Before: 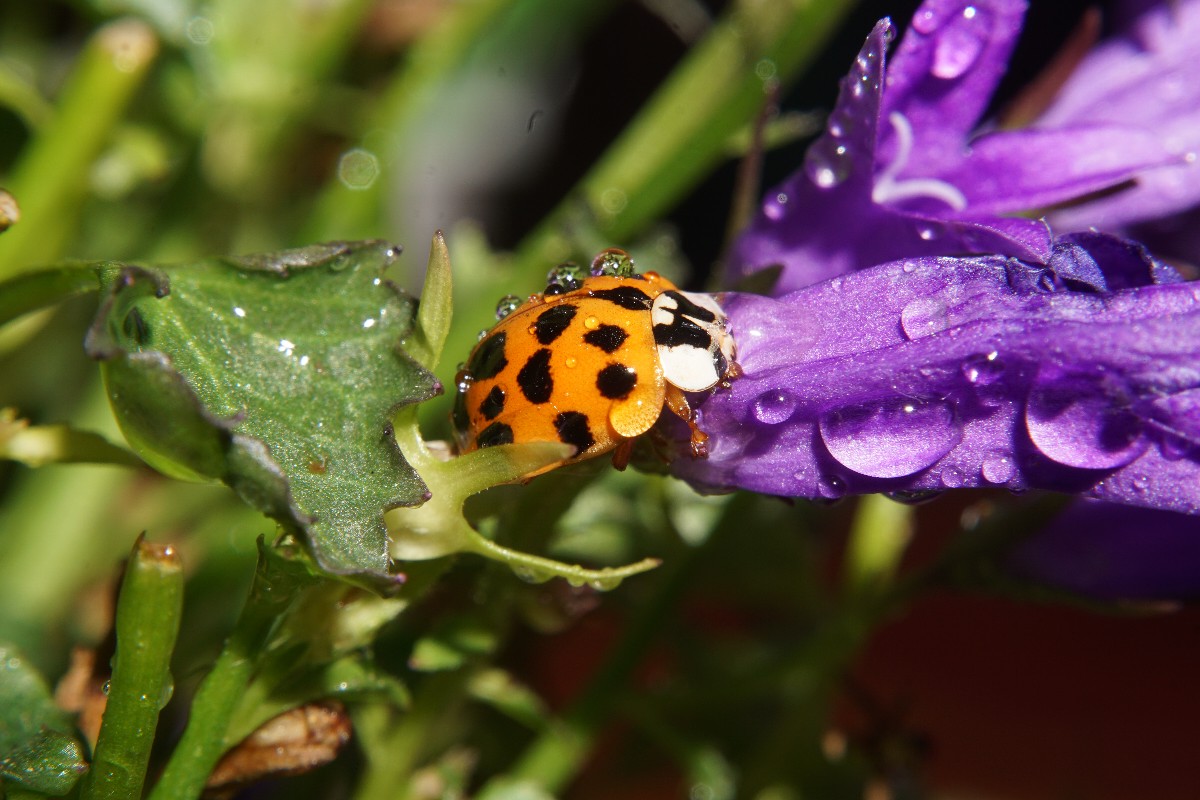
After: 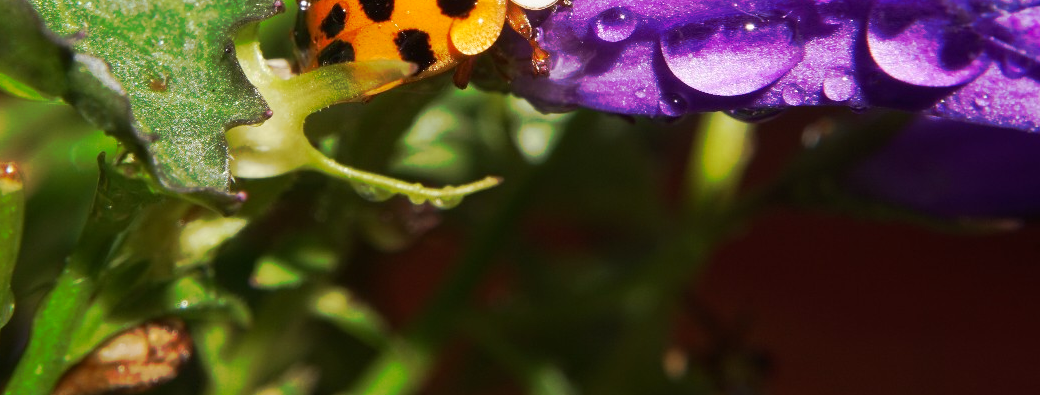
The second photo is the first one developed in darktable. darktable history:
crop and rotate: left 13.289%, top 47.769%, bottom 2.733%
exposure: compensate highlight preservation false
tone curve: curves: ch0 [(0, 0) (0.003, 0.003) (0.011, 0.011) (0.025, 0.024) (0.044, 0.044) (0.069, 0.068) (0.1, 0.098) (0.136, 0.133) (0.177, 0.174) (0.224, 0.22) (0.277, 0.272) (0.335, 0.329) (0.399, 0.392) (0.468, 0.46) (0.543, 0.607) (0.623, 0.676) (0.709, 0.75) (0.801, 0.828) (0.898, 0.912) (1, 1)], preserve colors none
